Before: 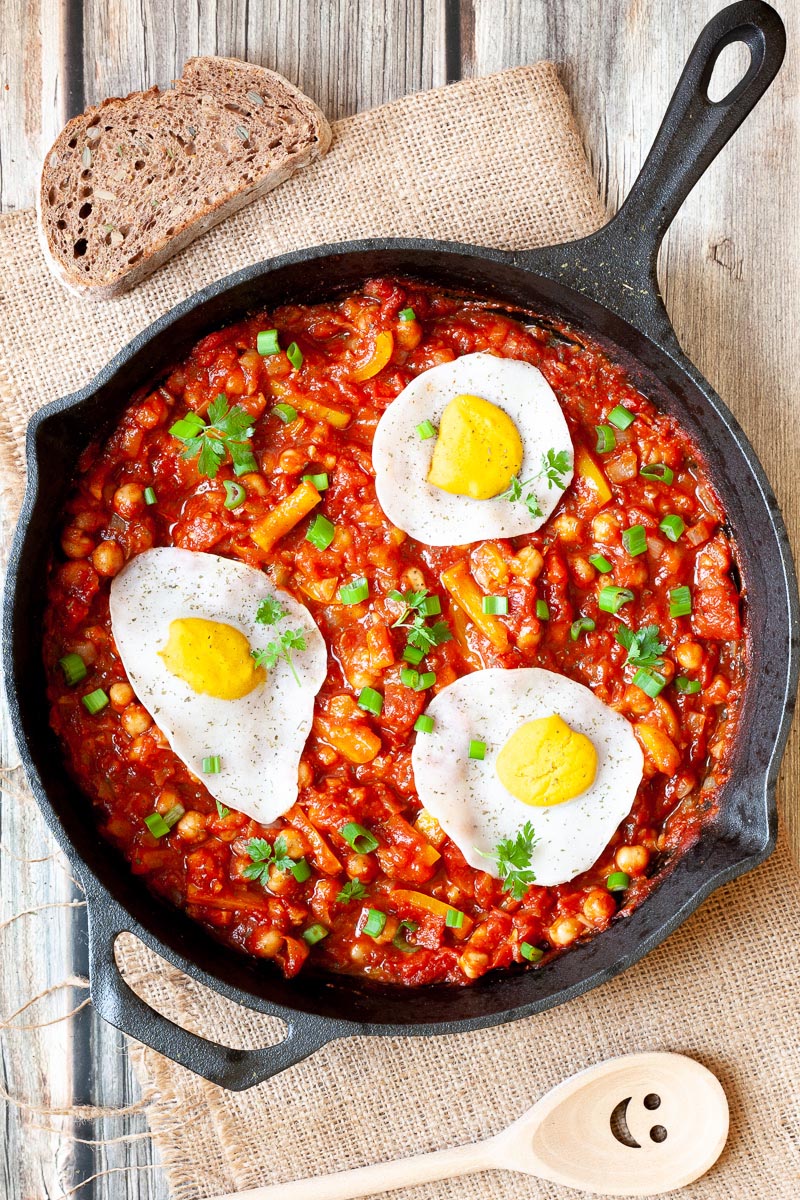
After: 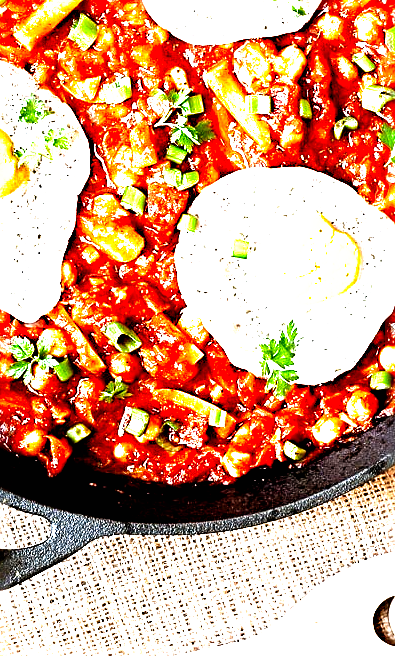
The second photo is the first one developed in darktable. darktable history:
filmic rgb: black relative exposure -8.2 EV, white relative exposure 2.2 EV, threshold 3 EV, hardness 7.11, latitude 85.74%, contrast 1.696, highlights saturation mix -4%, shadows ↔ highlights balance -2.69%, preserve chrominance no, color science v5 (2021), contrast in shadows safe, contrast in highlights safe, enable highlight reconstruction true
exposure: black level correction 0, exposure 0.7 EV, compensate exposure bias true, compensate highlight preservation false
sharpen: radius 3.69, amount 0.928
crop: left 29.672%, top 41.786%, right 20.851%, bottom 3.487%
